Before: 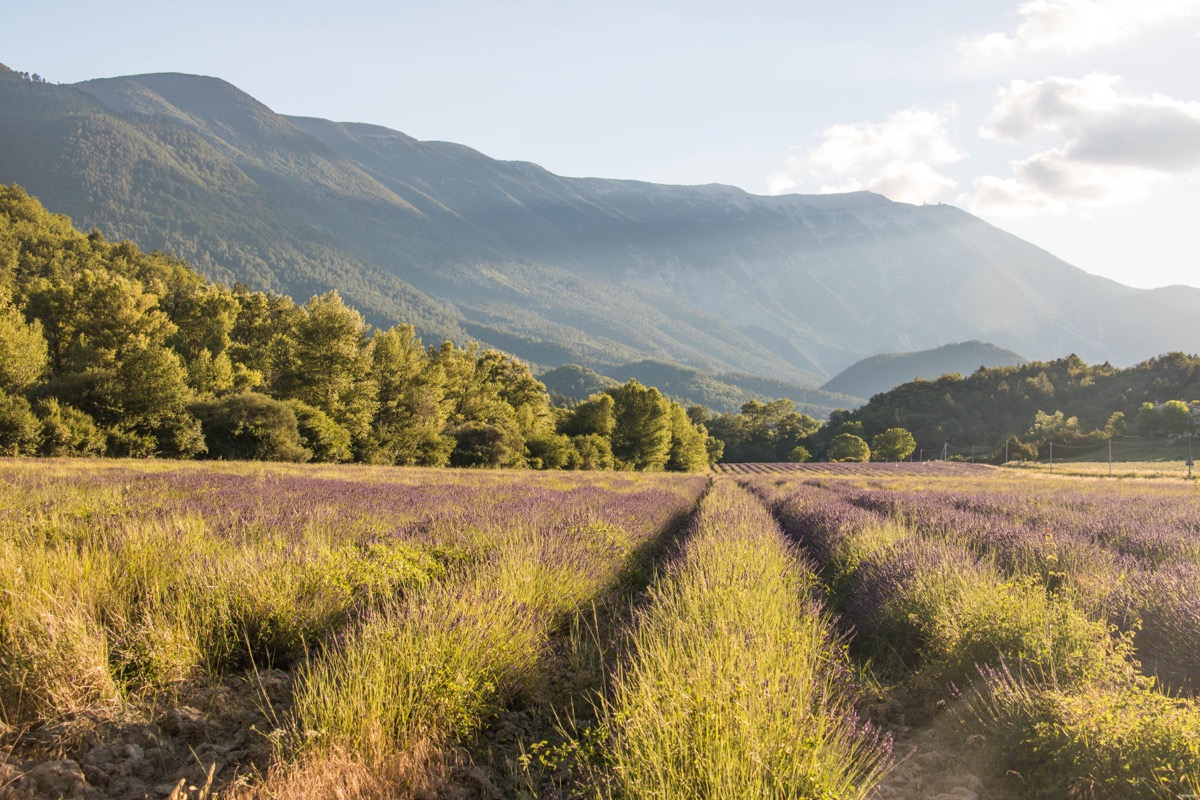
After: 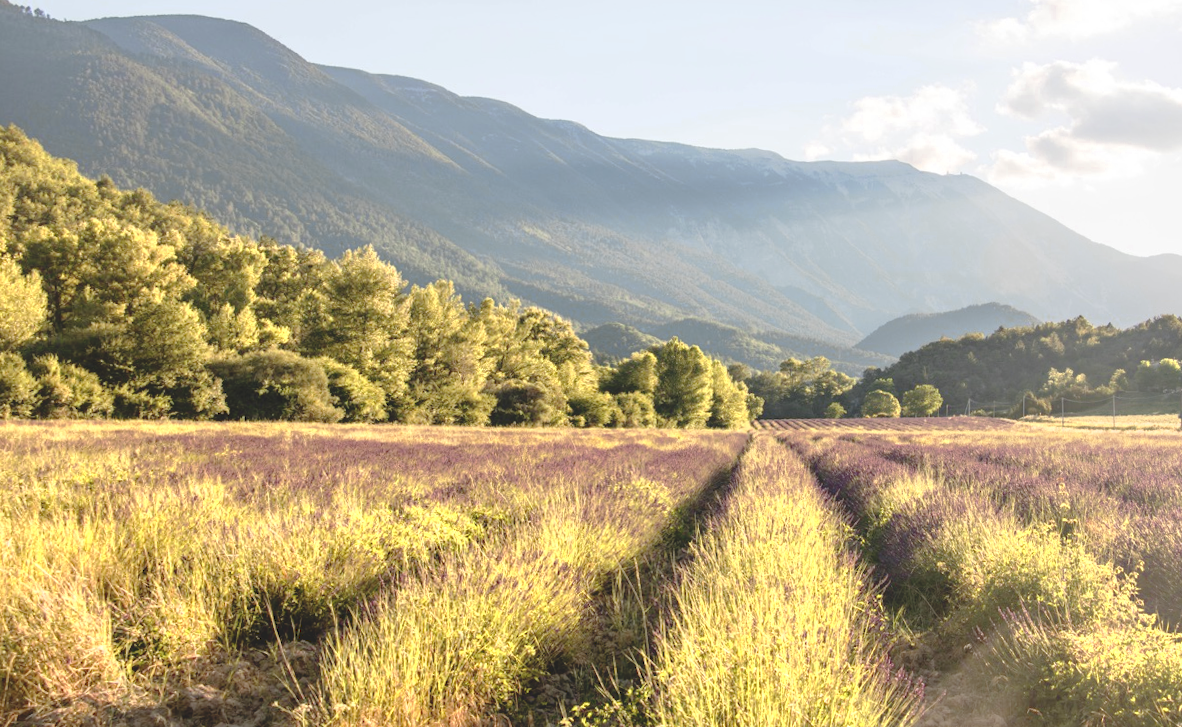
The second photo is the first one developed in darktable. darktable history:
rotate and perspective: rotation -0.013°, lens shift (vertical) -0.027, lens shift (horizontal) 0.178, crop left 0.016, crop right 0.989, crop top 0.082, crop bottom 0.918
tone curve: curves: ch0 [(0, 0) (0.003, 0.132) (0.011, 0.13) (0.025, 0.134) (0.044, 0.138) (0.069, 0.154) (0.1, 0.17) (0.136, 0.198) (0.177, 0.25) (0.224, 0.308) (0.277, 0.371) (0.335, 0.432) (0.399, 0.491) (0.468, 0.55) (0.543, 0.612) (0.623, 0.679) (0.709, 0.766) (0.801, 0.842) (0.898, 0.912) (1, 1)], preserve colors none
color zones: curves: ch0 [(0.004, 0.305) (0.261, 0.623) (0.389, 0.399) (0.708, 0.571) (0.947, 0.34)]; ch1 [(0.025, 0.645) (0.229, 0.584) (0.326, 0.551) (0.484, 0.262) (0.757, 0.643)]
